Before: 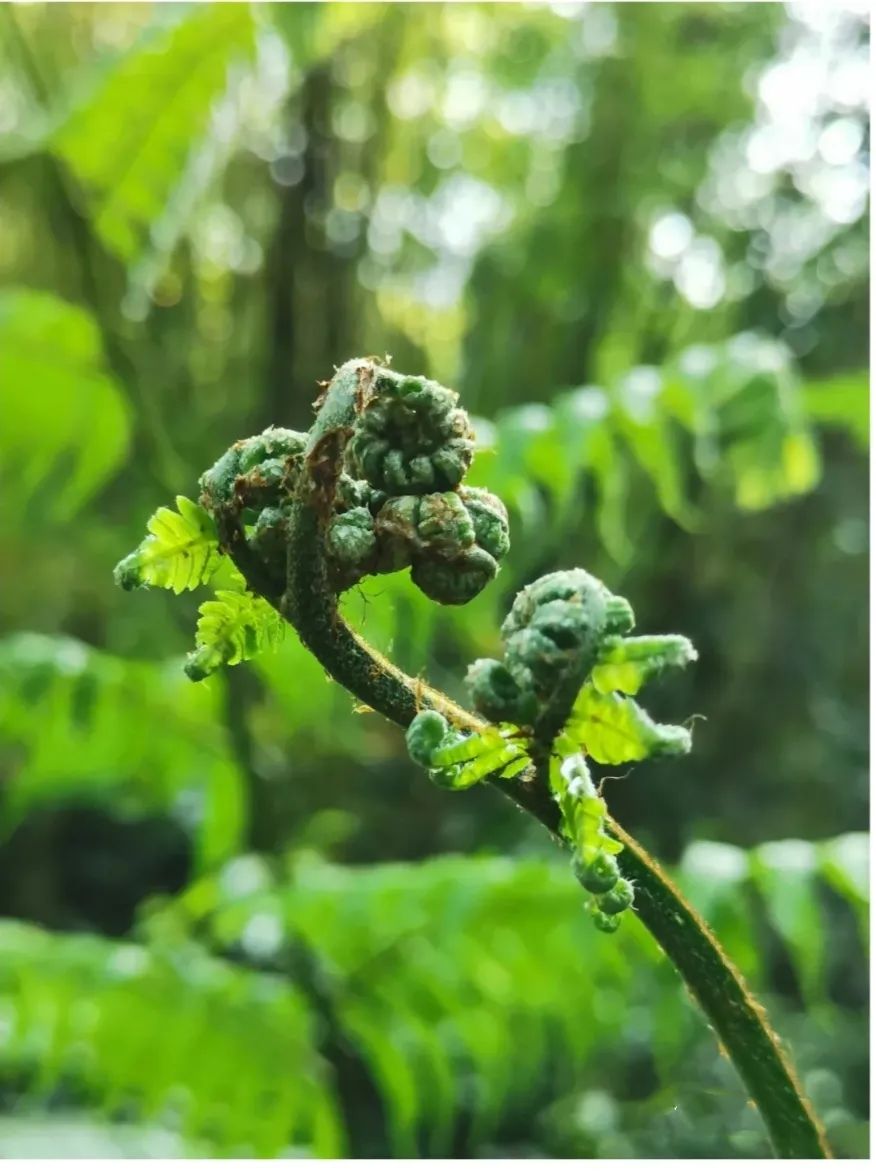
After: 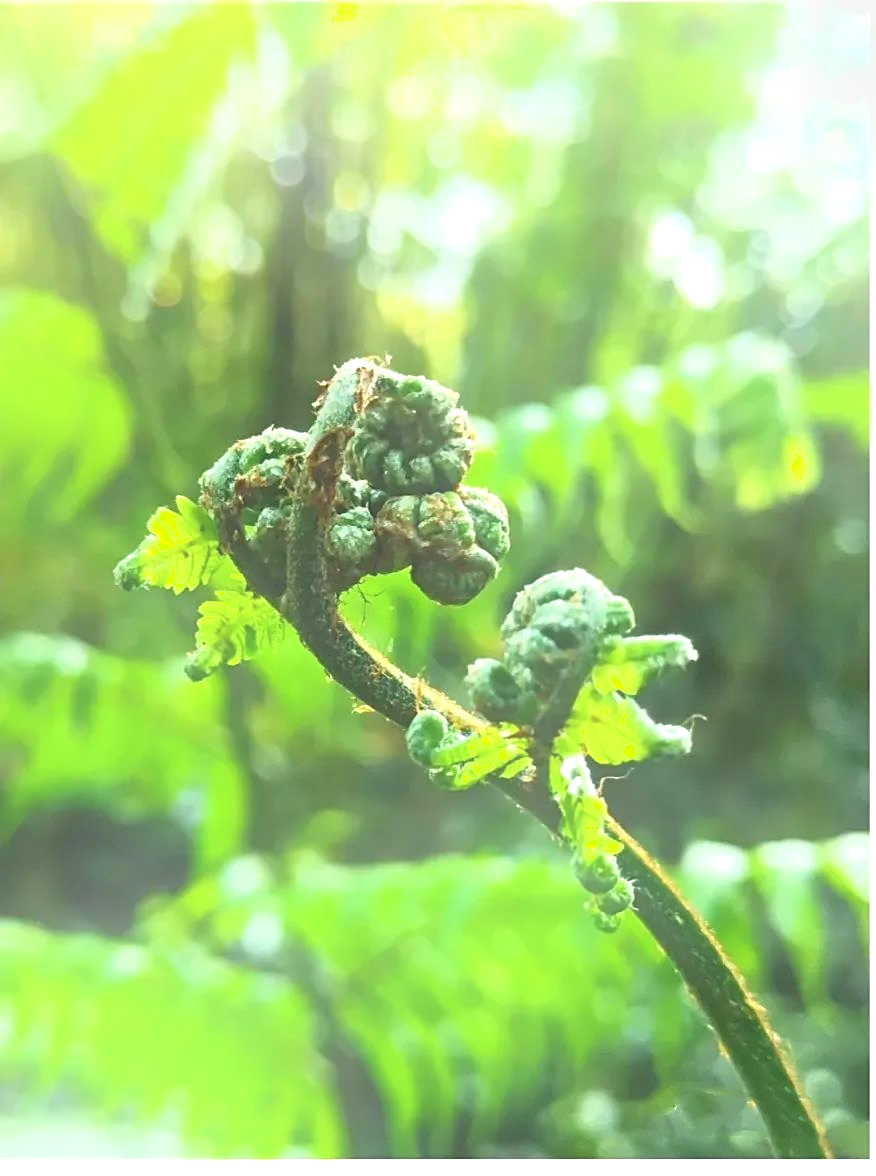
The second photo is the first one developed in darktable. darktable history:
bloom: threshold 82.5%, strength 16.25%
shadows and highlights: shadows 0, highlights 40
sharpen: on, module defaults
exposure: exposure 0.556 EV, compensate highlight preservation false
